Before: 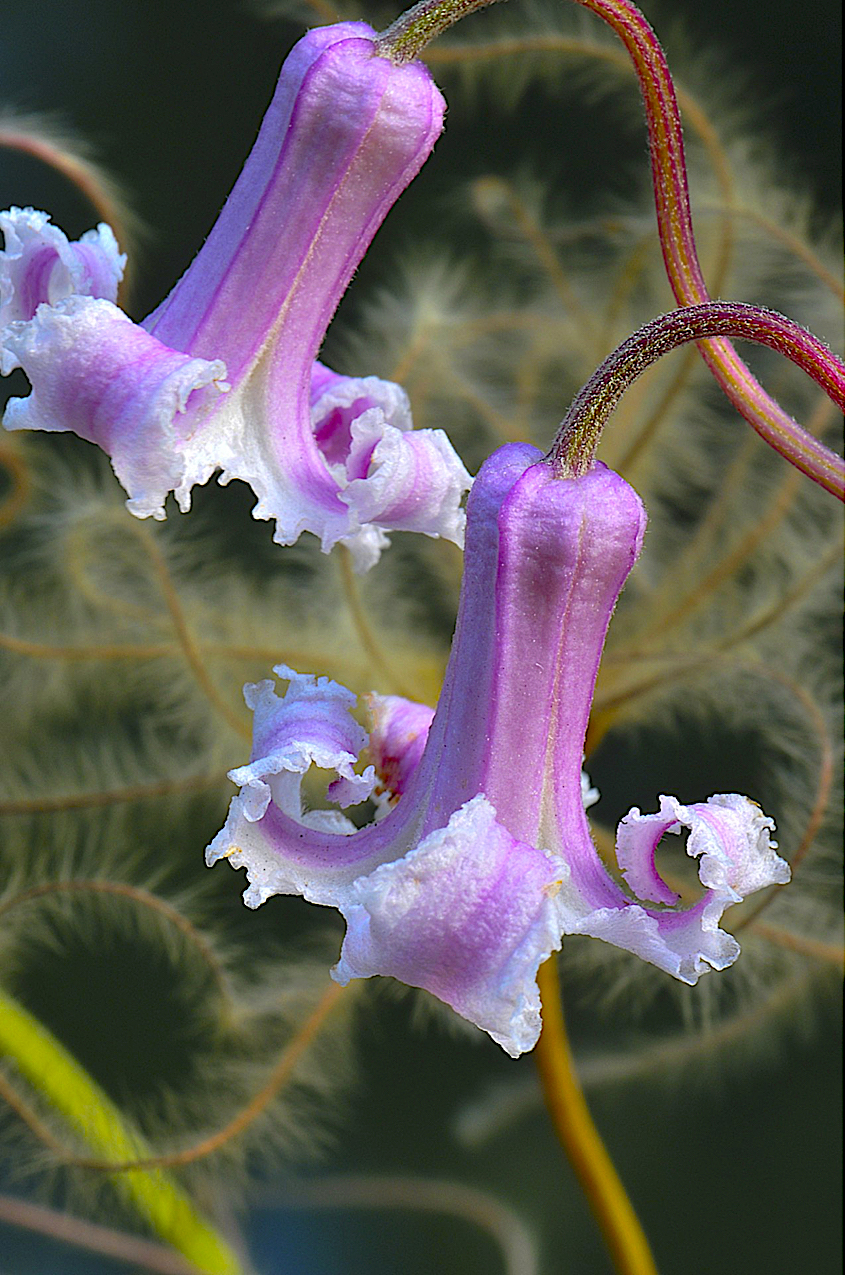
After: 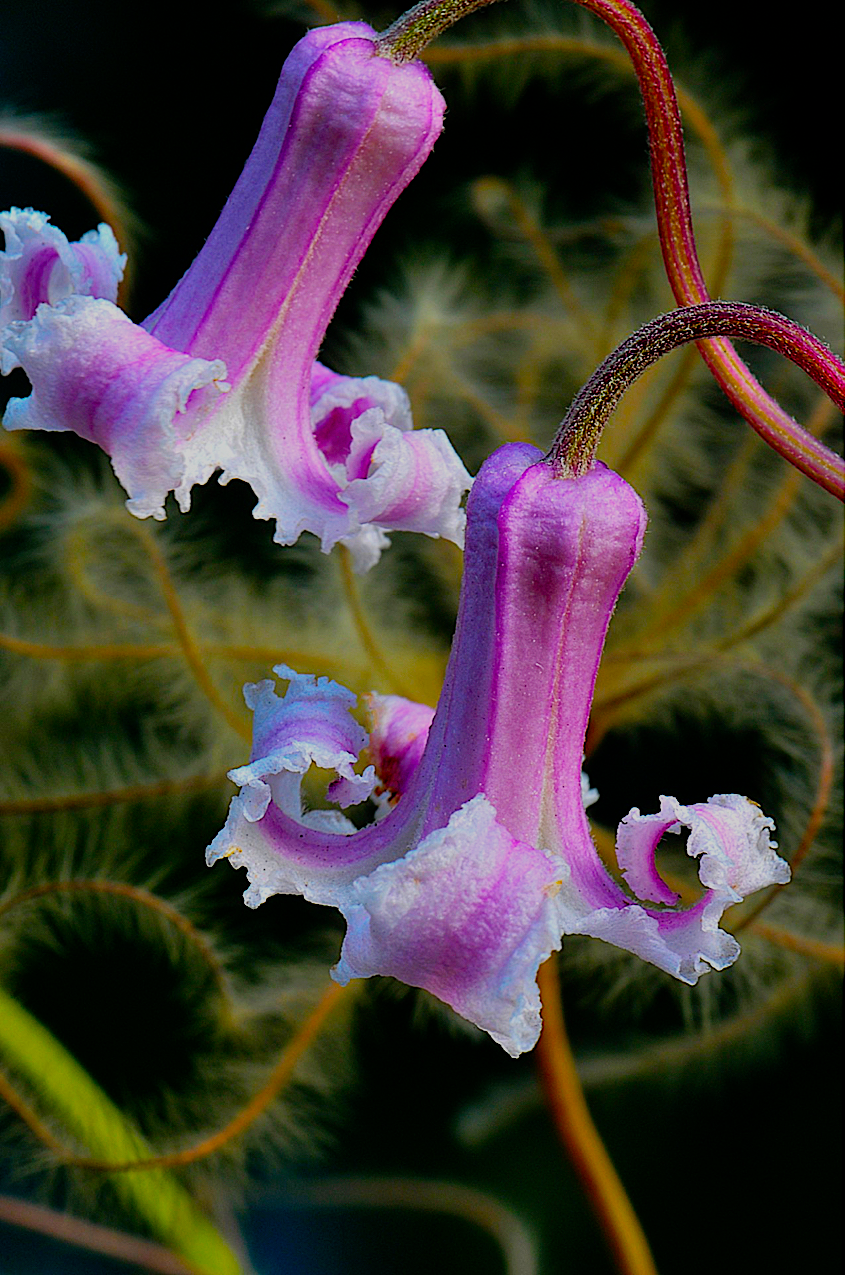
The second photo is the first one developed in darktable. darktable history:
filmic rgb: middle gray luminance 29%, black relative exposure -10.3 EV, white relative exposure 5.5 EV, threshold 6 EV, target black luminance 0%, hardness 3.95, latitude 2.04%, contrast 1.132, highlights saturation mix 5%, shadows ↔ highlights balance 15.11%, add noise in highlights 0, preserve chrominance no, color science v3 (2019), use custom middle-gray values true, iterations of high-quality reconstruction 0, contrast in highlights soft, enable highlight reconstruction true
color balance: contrast 6.48%, output saturation 113.3%
